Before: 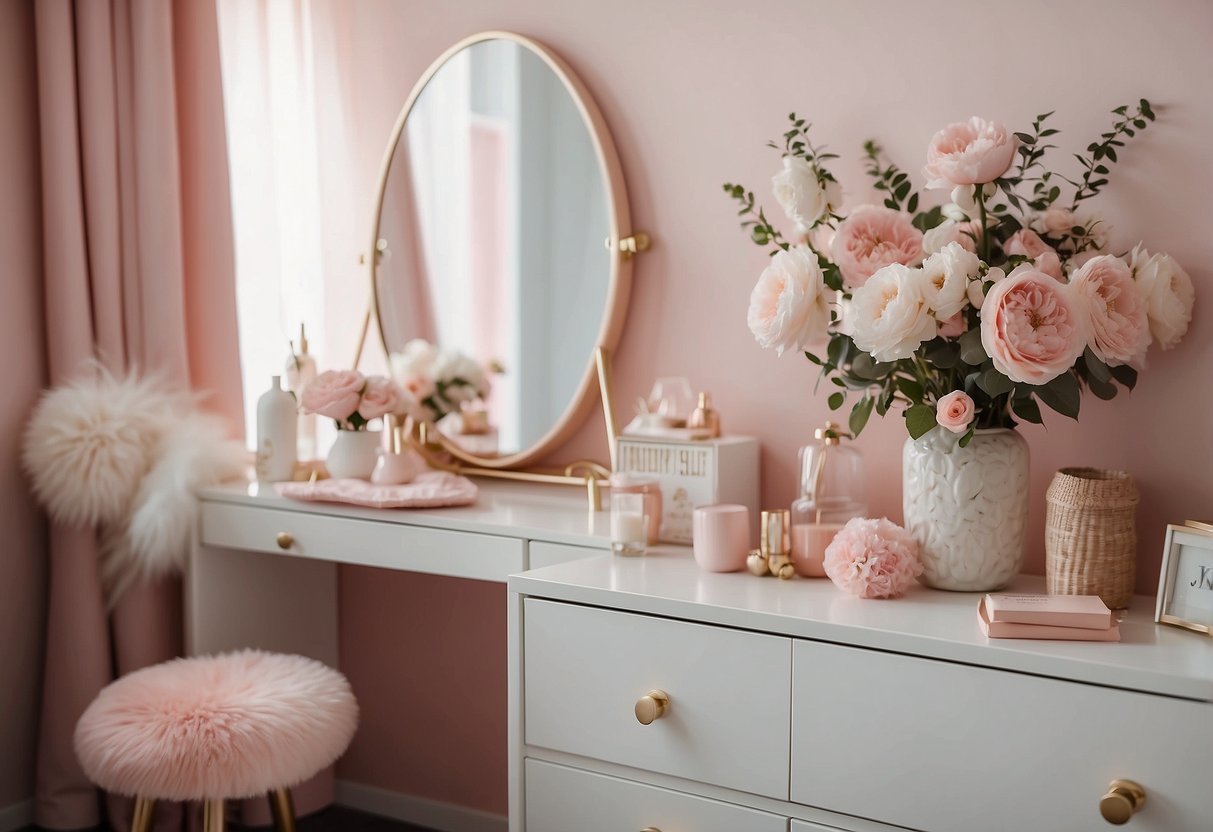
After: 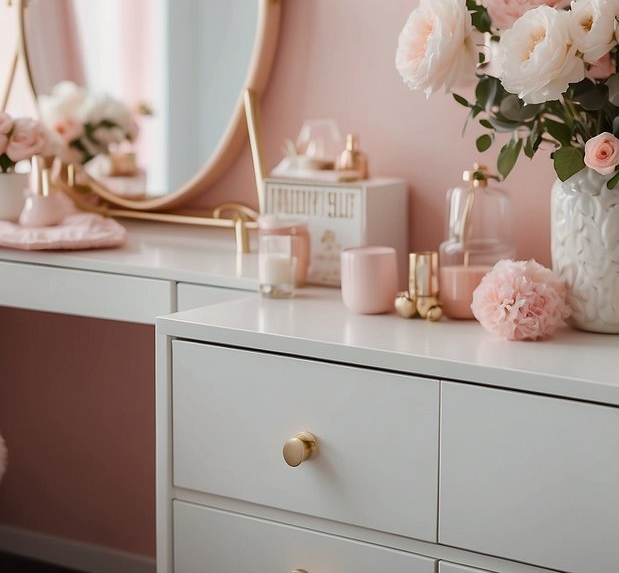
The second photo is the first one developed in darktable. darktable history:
crop and rotate: left 29.088%, top 31.058%, right 19.802%
